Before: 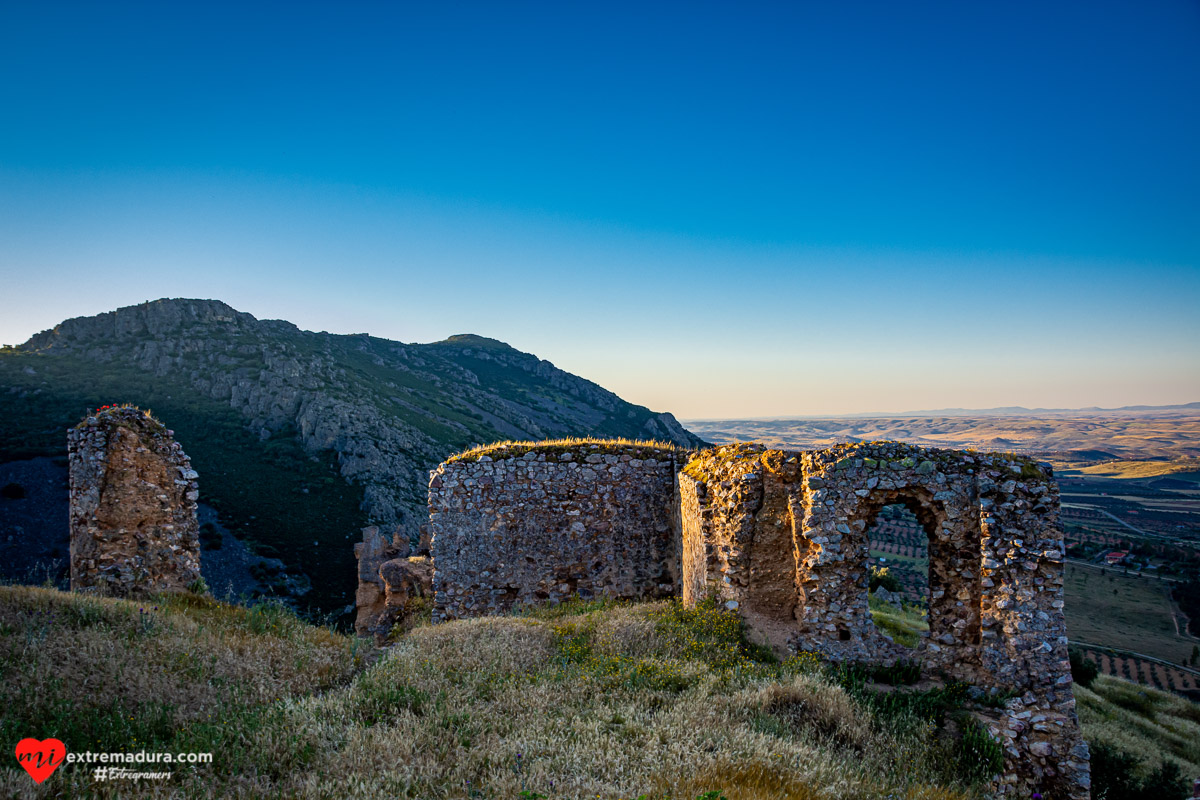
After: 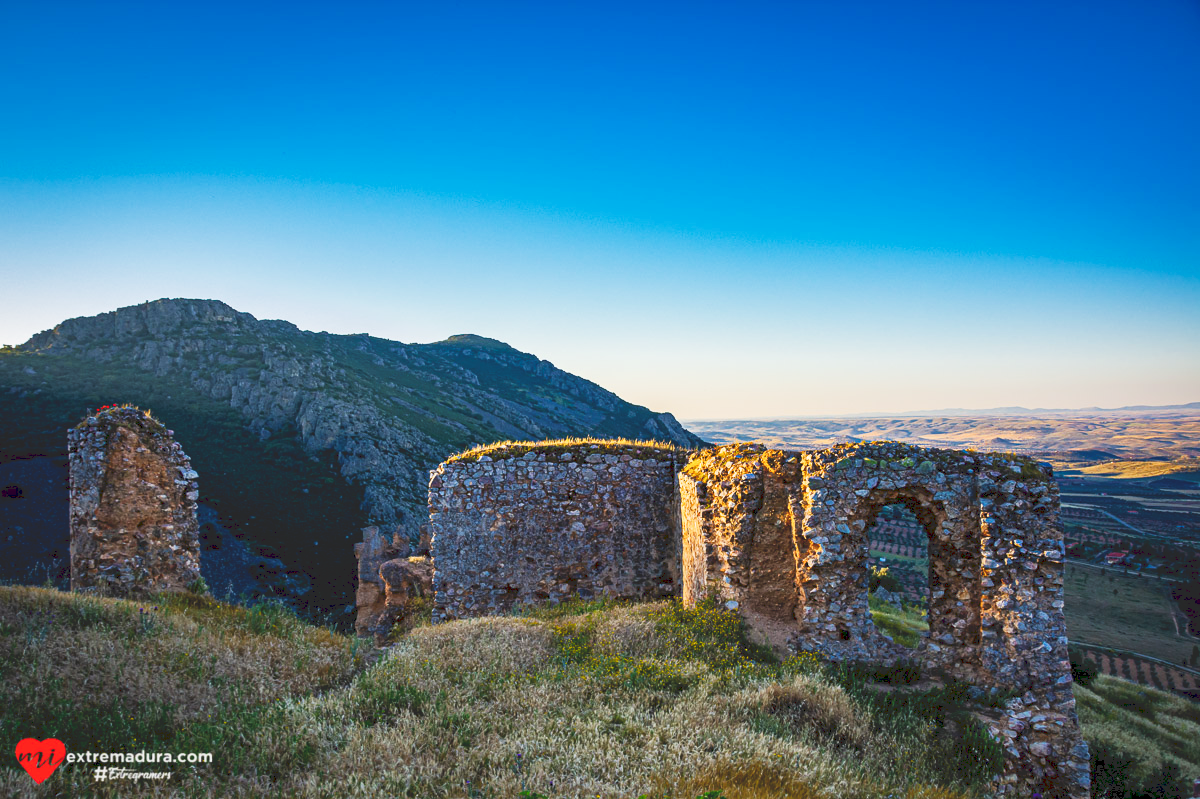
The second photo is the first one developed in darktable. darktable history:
crop: bottom 0.062%
tone curve: curves: ch0 [(0, 0) (0.003, 0.156) (0.011, 0.156) (0.025, 0.161) (0.044, 0.164) (0.069, 0.178) (0.1, 0.201) (0.136, 0.229) (0.177, 0.263) (0.224, 0.301) (0.277, 0.355) (0.335, 0.415) (0.399, 0.48) (0.468, 0.561) (0.543, 0.647) (0.623, 0.735) (0.709, 0.819) (0.801, 0.893) (0.898, 0.953) (1, 1)], preserve colors none
color balance rgb: perceptual saturation grading › global saturation 9.029%, perceptual saturation grading › highlights -12.982%, perceptual saturation grading › mid-tones 14.543%, perceptual saturation grading › shadows 22.473%
